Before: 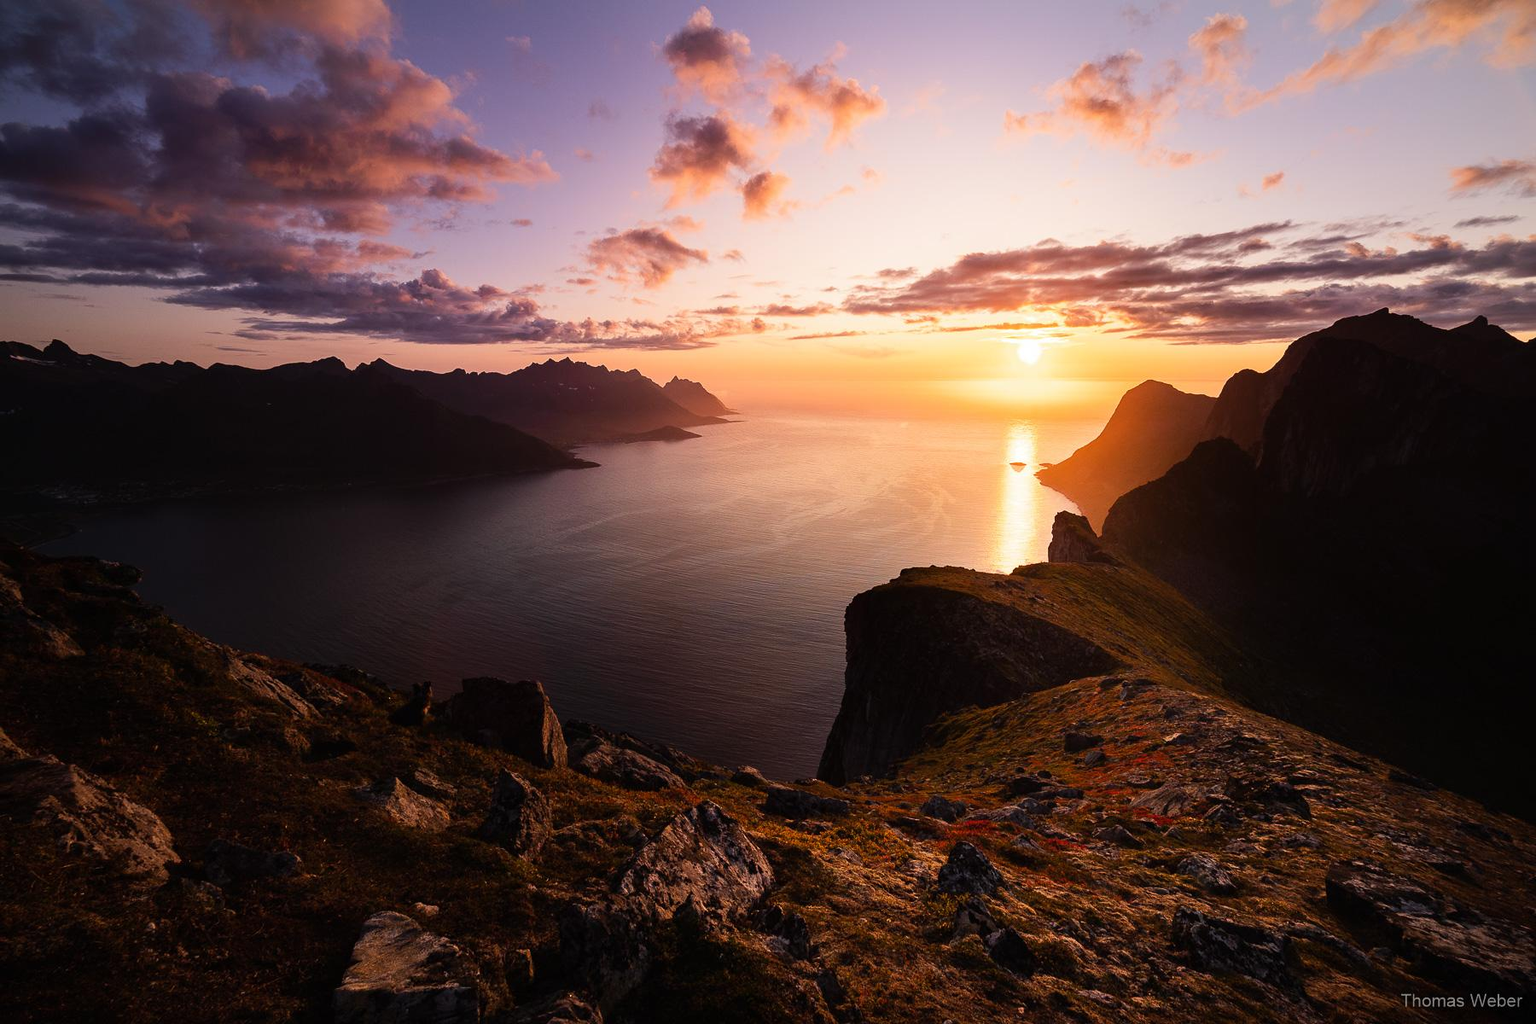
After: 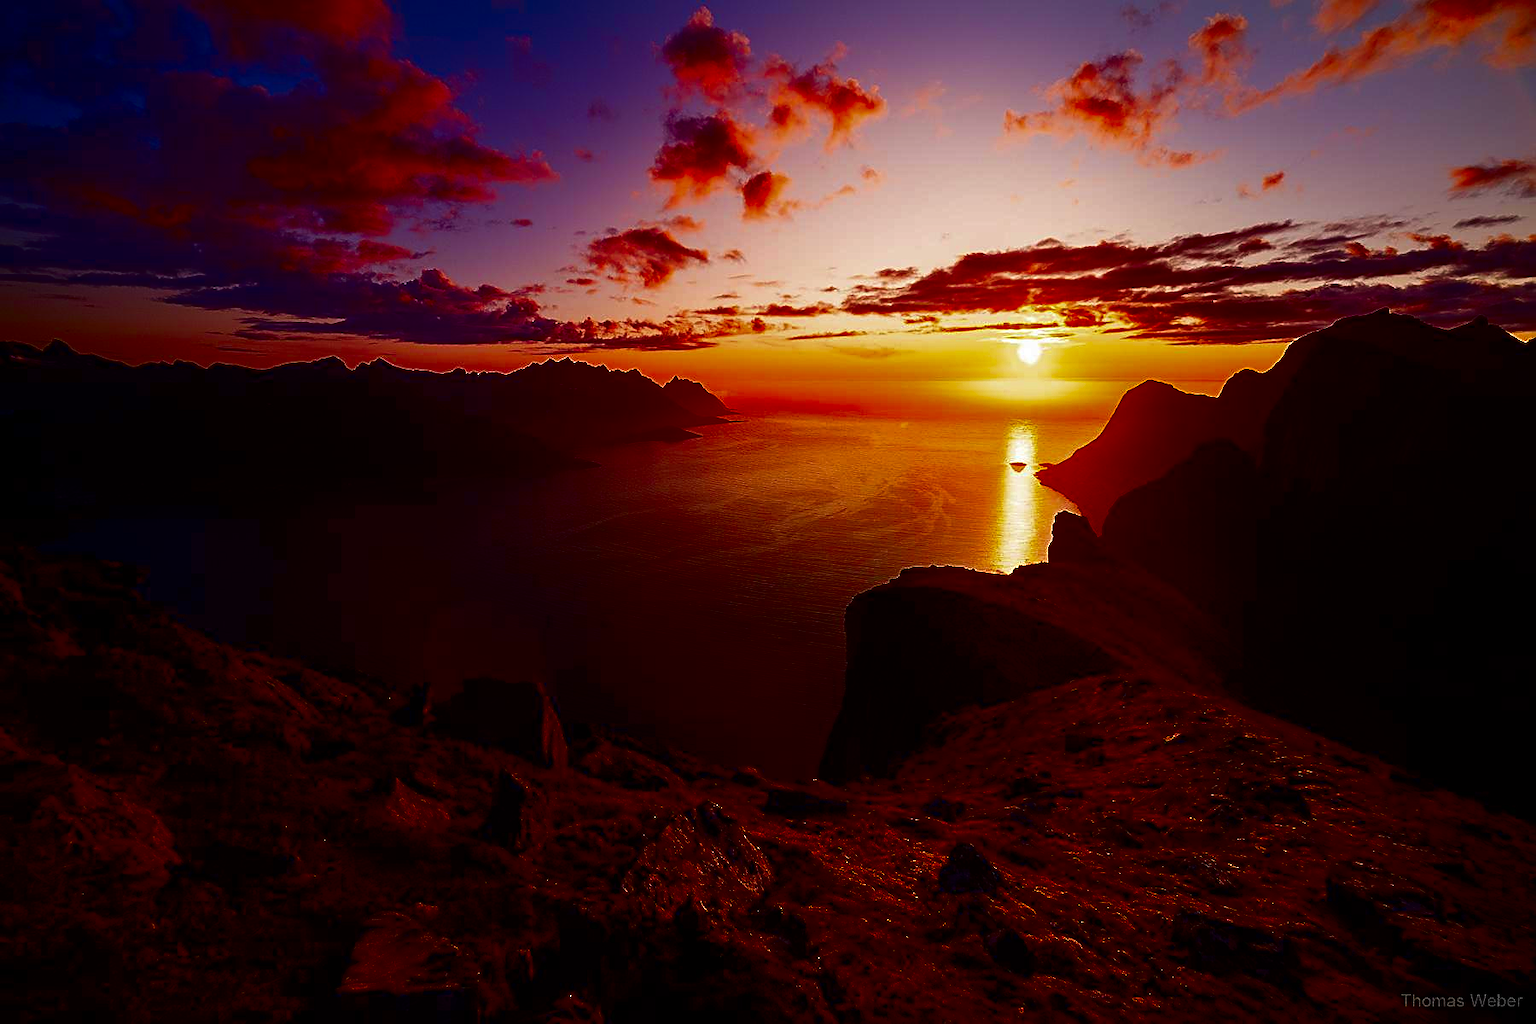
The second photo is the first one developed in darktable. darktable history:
sharpen: on, module defaults
contrast brightness saturation: brightness -0.994, saturation 0.998
